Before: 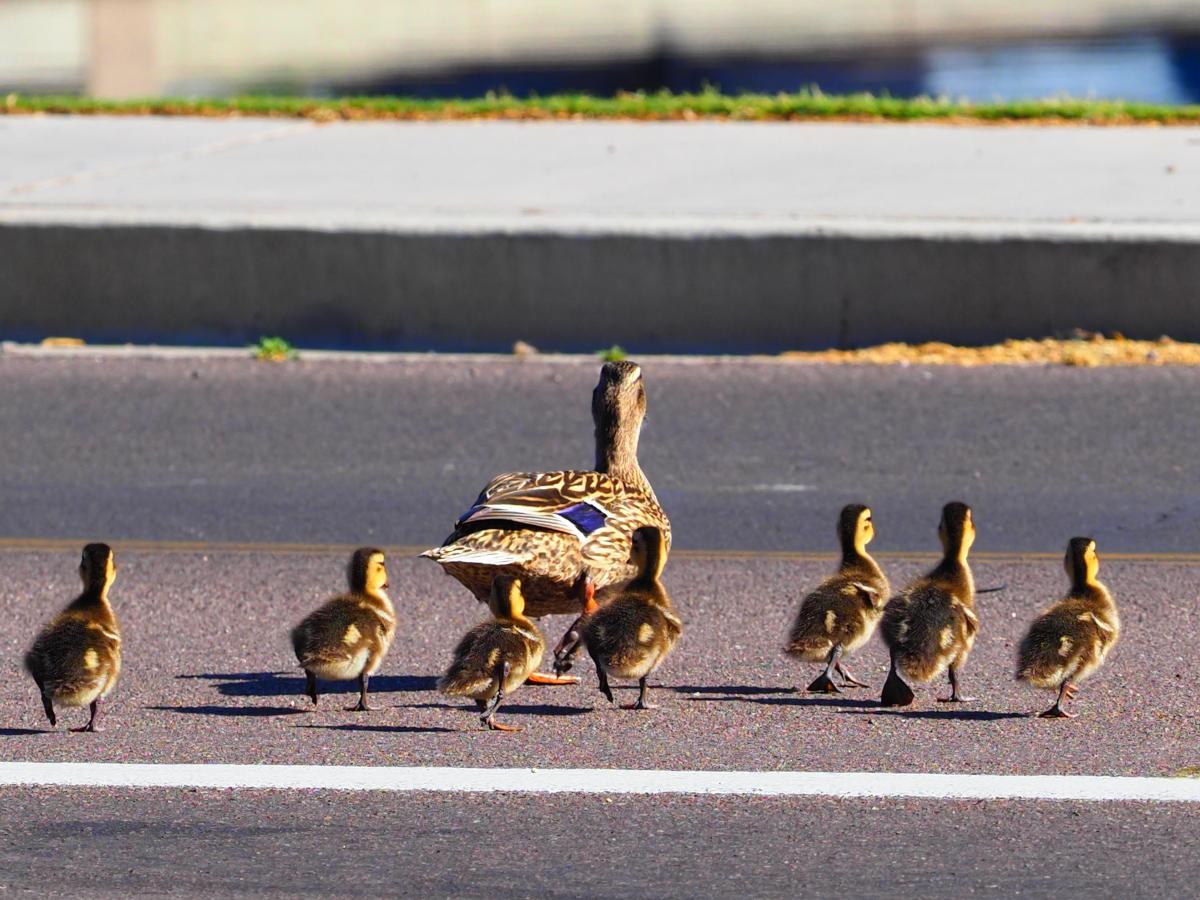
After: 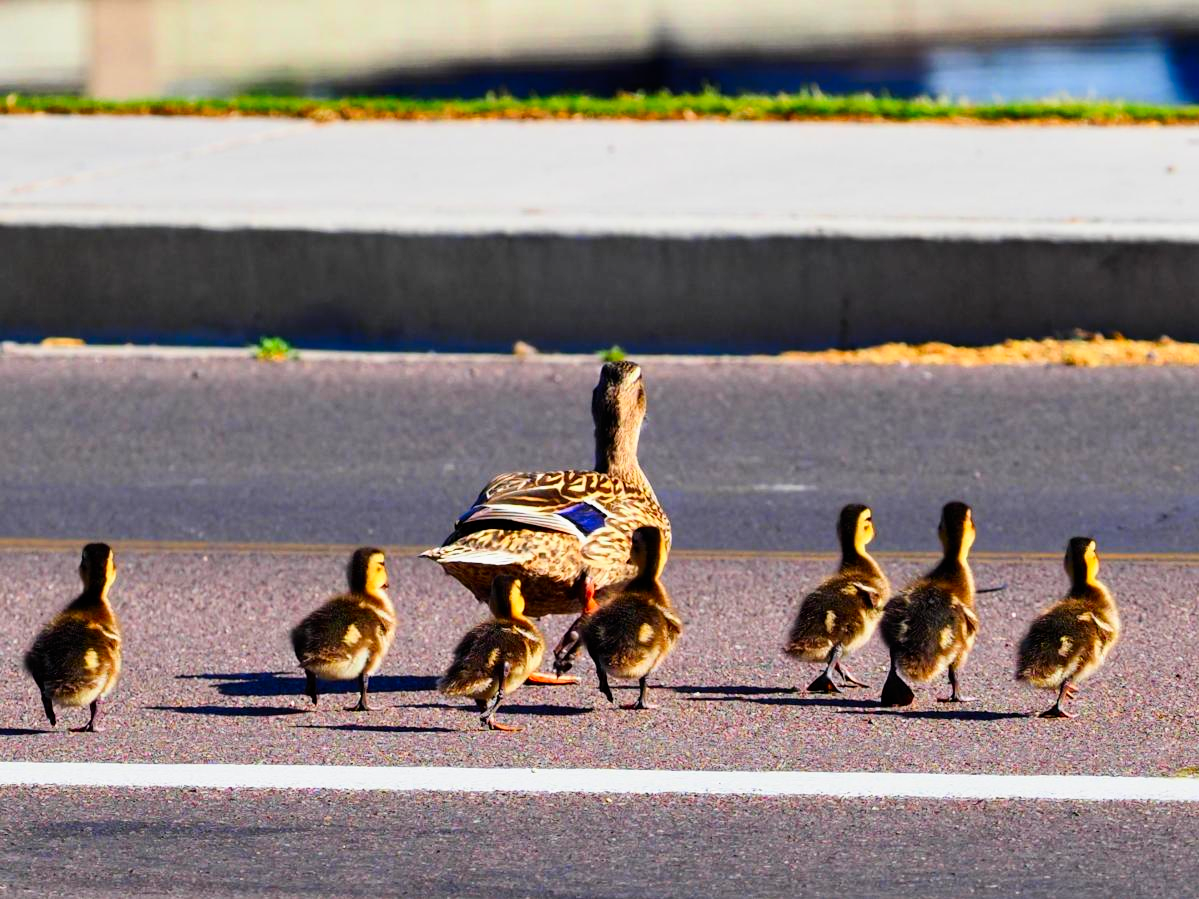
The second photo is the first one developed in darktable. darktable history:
contrast brightness saturation: contrast 0.166, saturation 0.312
shadows and highlights: shadows 43.57, white point adjustment -1.54, soften with gaussian
filmic rgb: black relative exposure -8.03 EV, white relative exposure 4 EV, hardness 4.17
crop: left 0.069%
levels: mode automatic, levels [0.072, 0.414, 0.976]
